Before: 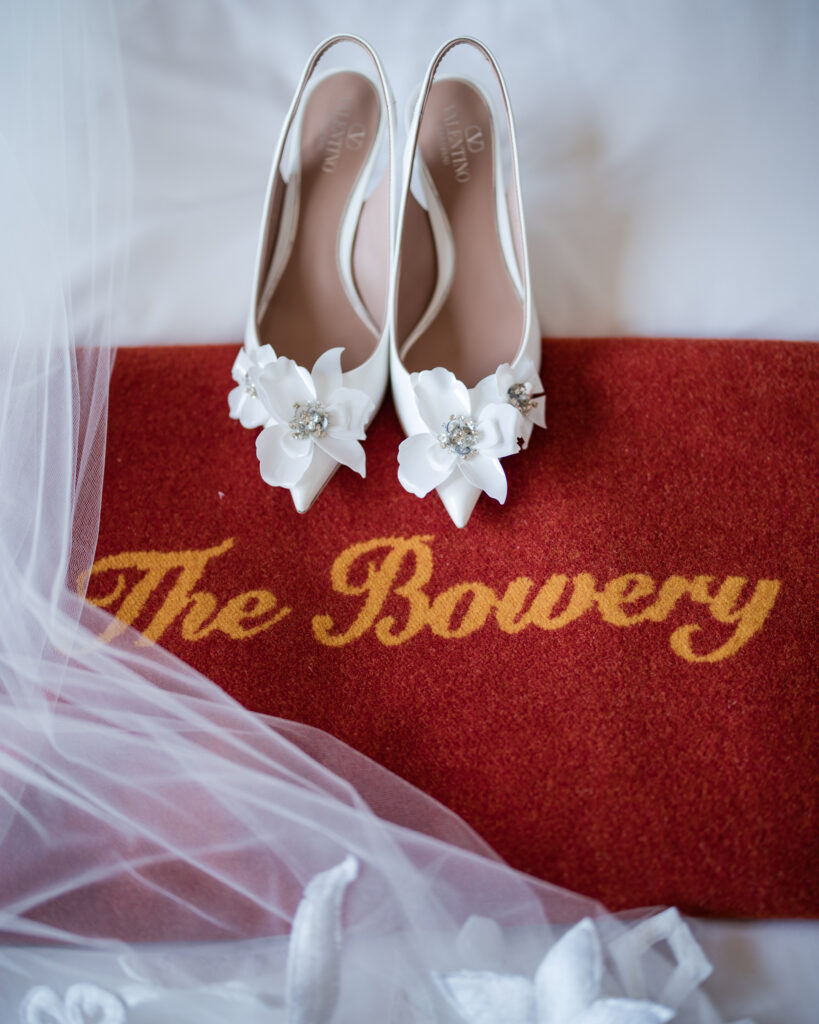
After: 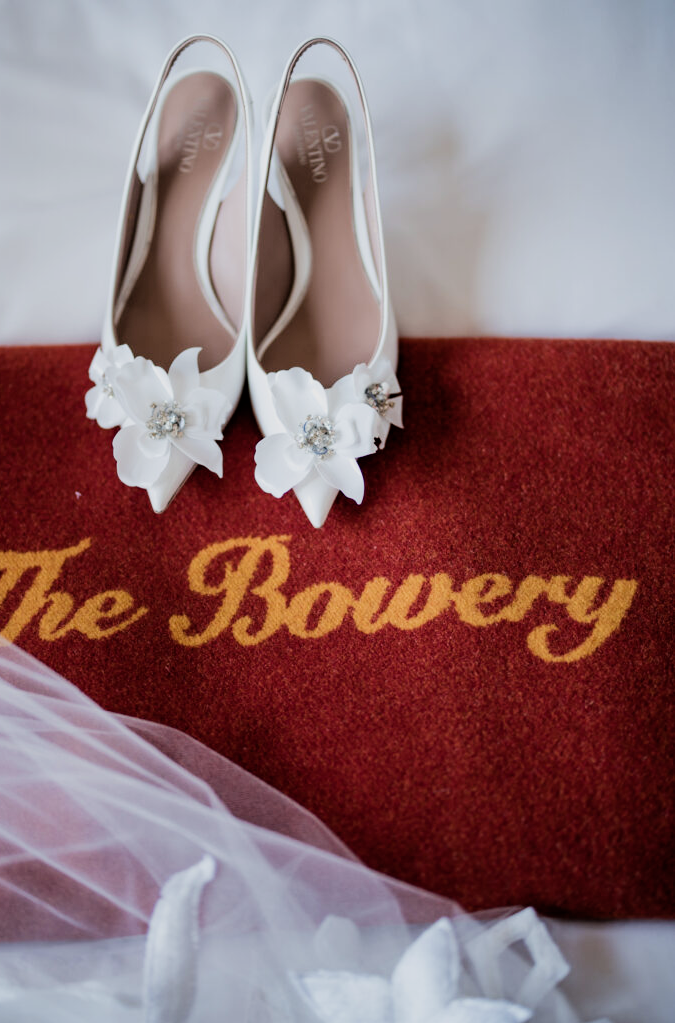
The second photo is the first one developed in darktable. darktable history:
crop: left 17.523%, bottom 0.019%
filmic rgb: black relative exposure -5.15 EV, white relative exposure 3.56 EV, hardness 3.19, contrast 1.202, highlights saturation mix -49.13%
